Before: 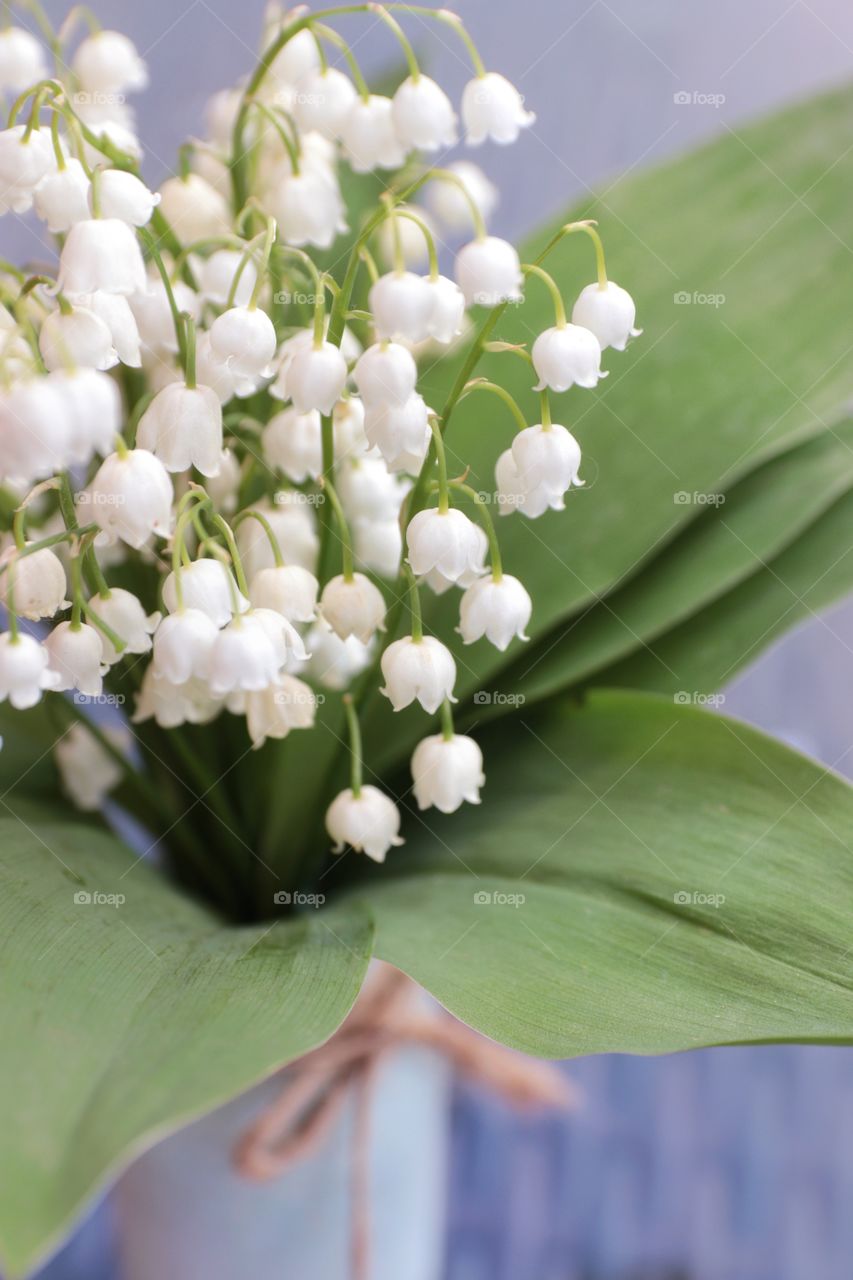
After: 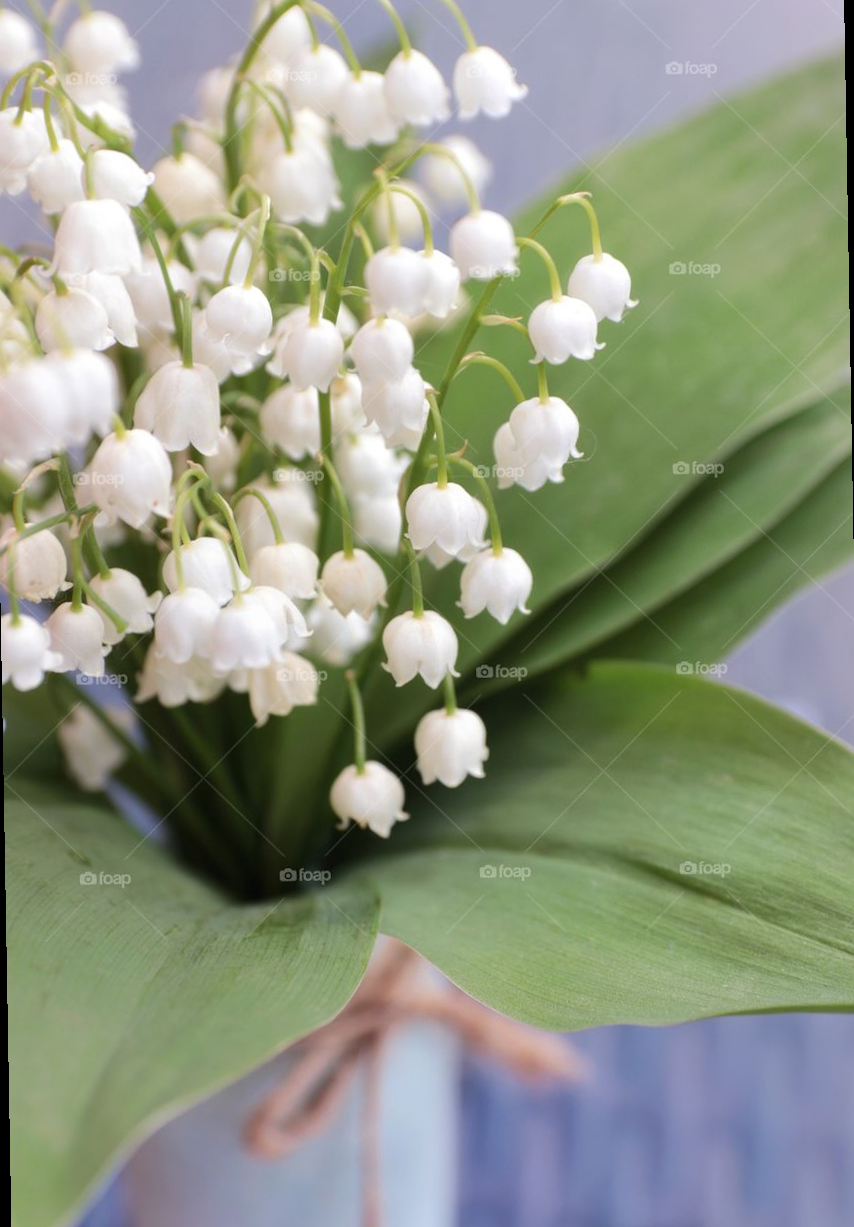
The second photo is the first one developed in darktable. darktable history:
crop: top 0.05%, bottom 0.098%
rotate and perspective: rotation -1°, crop left 0.011, crop right 0.989, crop top 0.025, crop bottom 0.975
